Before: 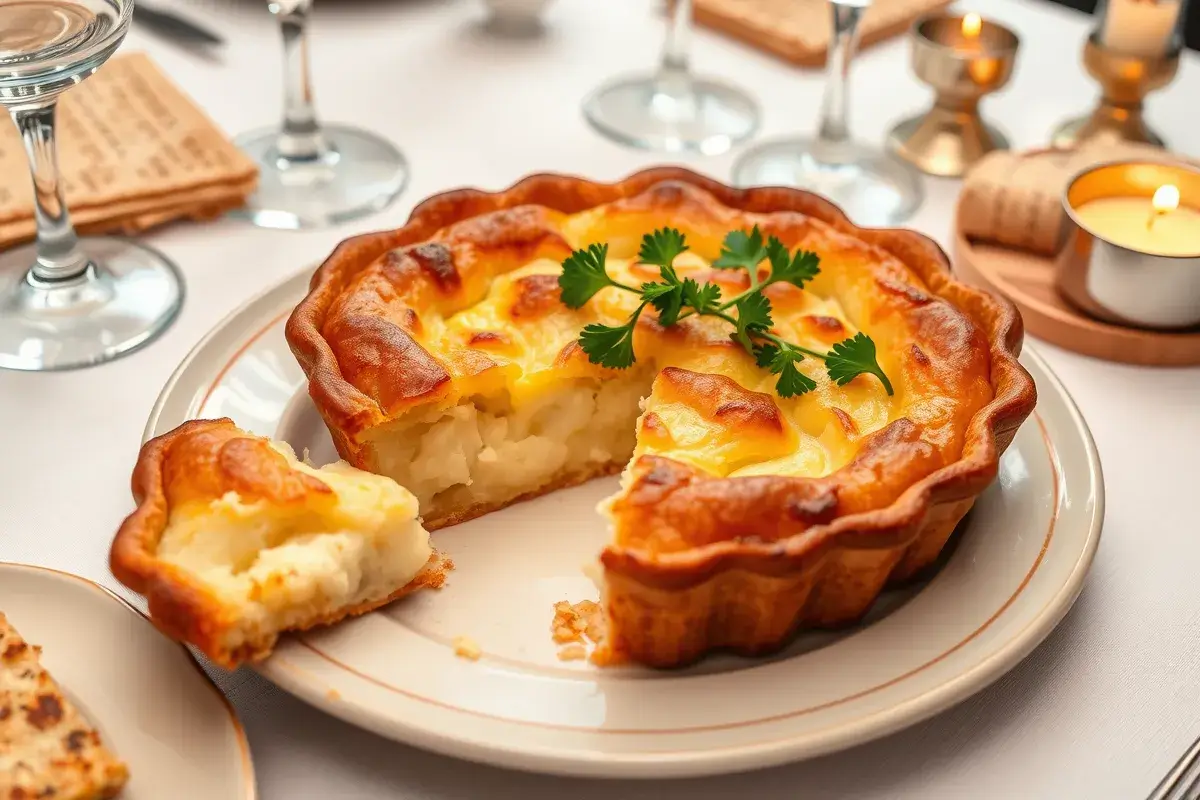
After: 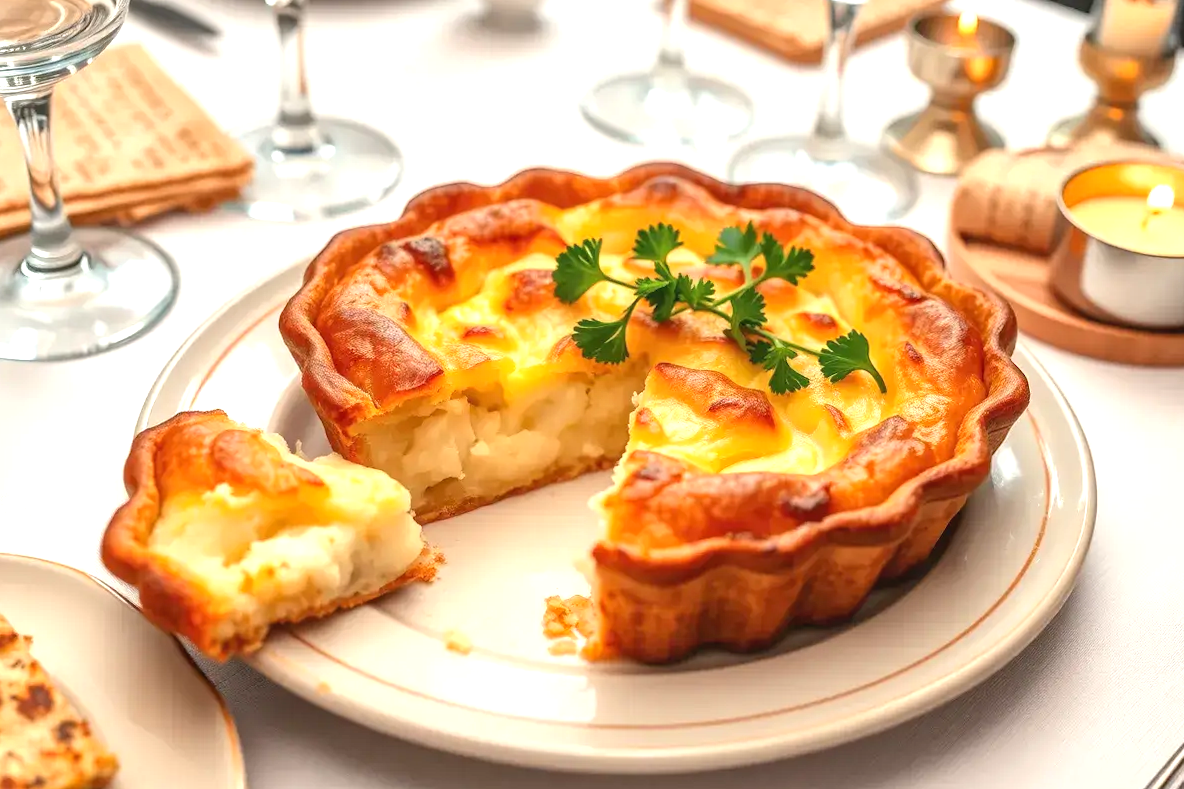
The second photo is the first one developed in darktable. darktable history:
exposure: exposure 0.566 EV, compensate highlight preservation false
local contrast: detail 110%
crop and rotate: angle -0.5°
